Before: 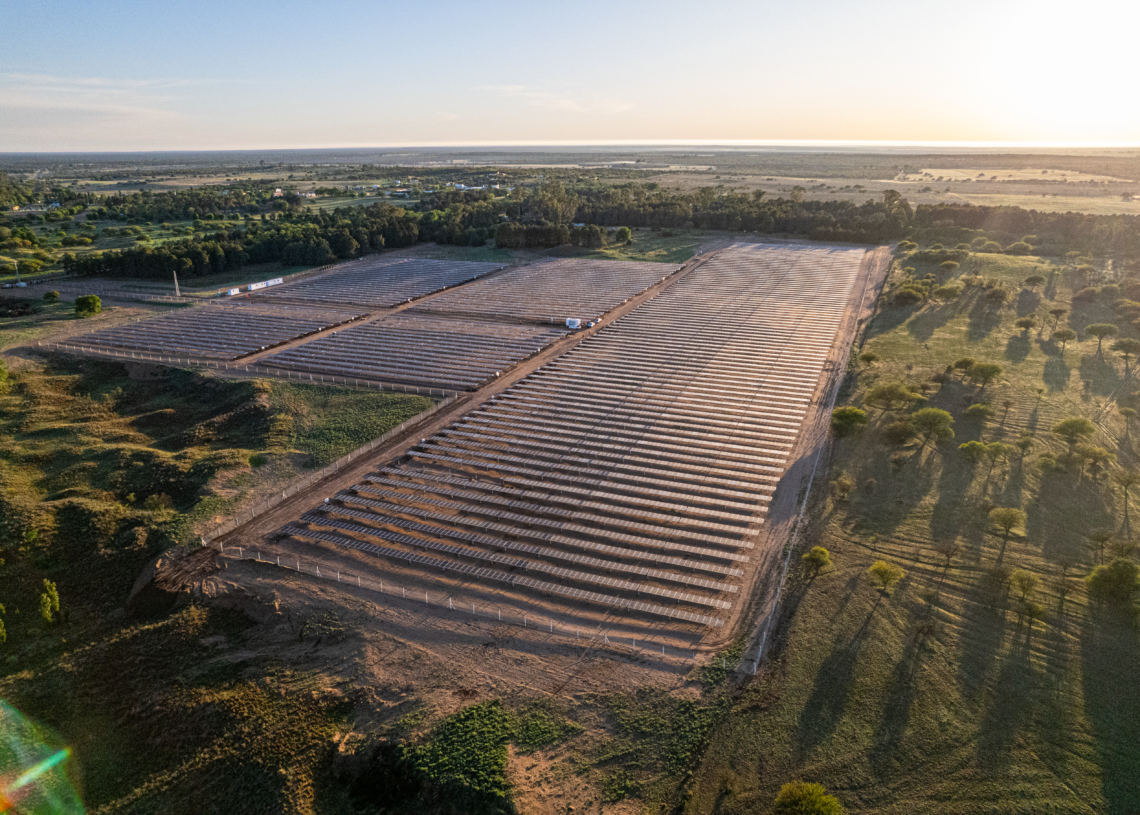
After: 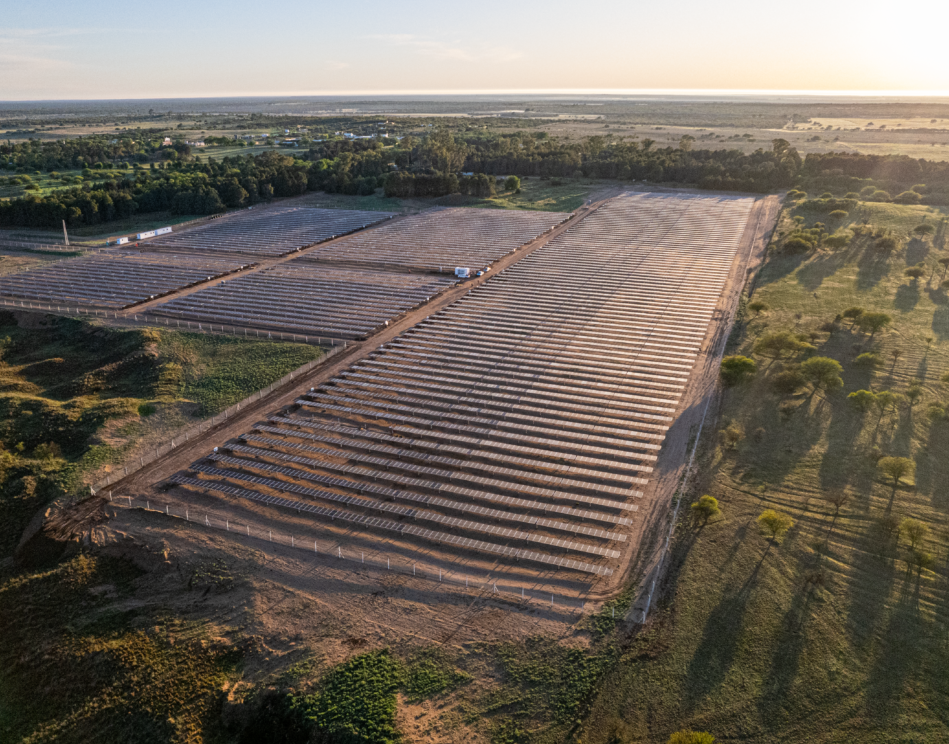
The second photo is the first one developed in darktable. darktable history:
crop: left 9.803%, top 6.318%, right 6.934%, bottom 2.317%
